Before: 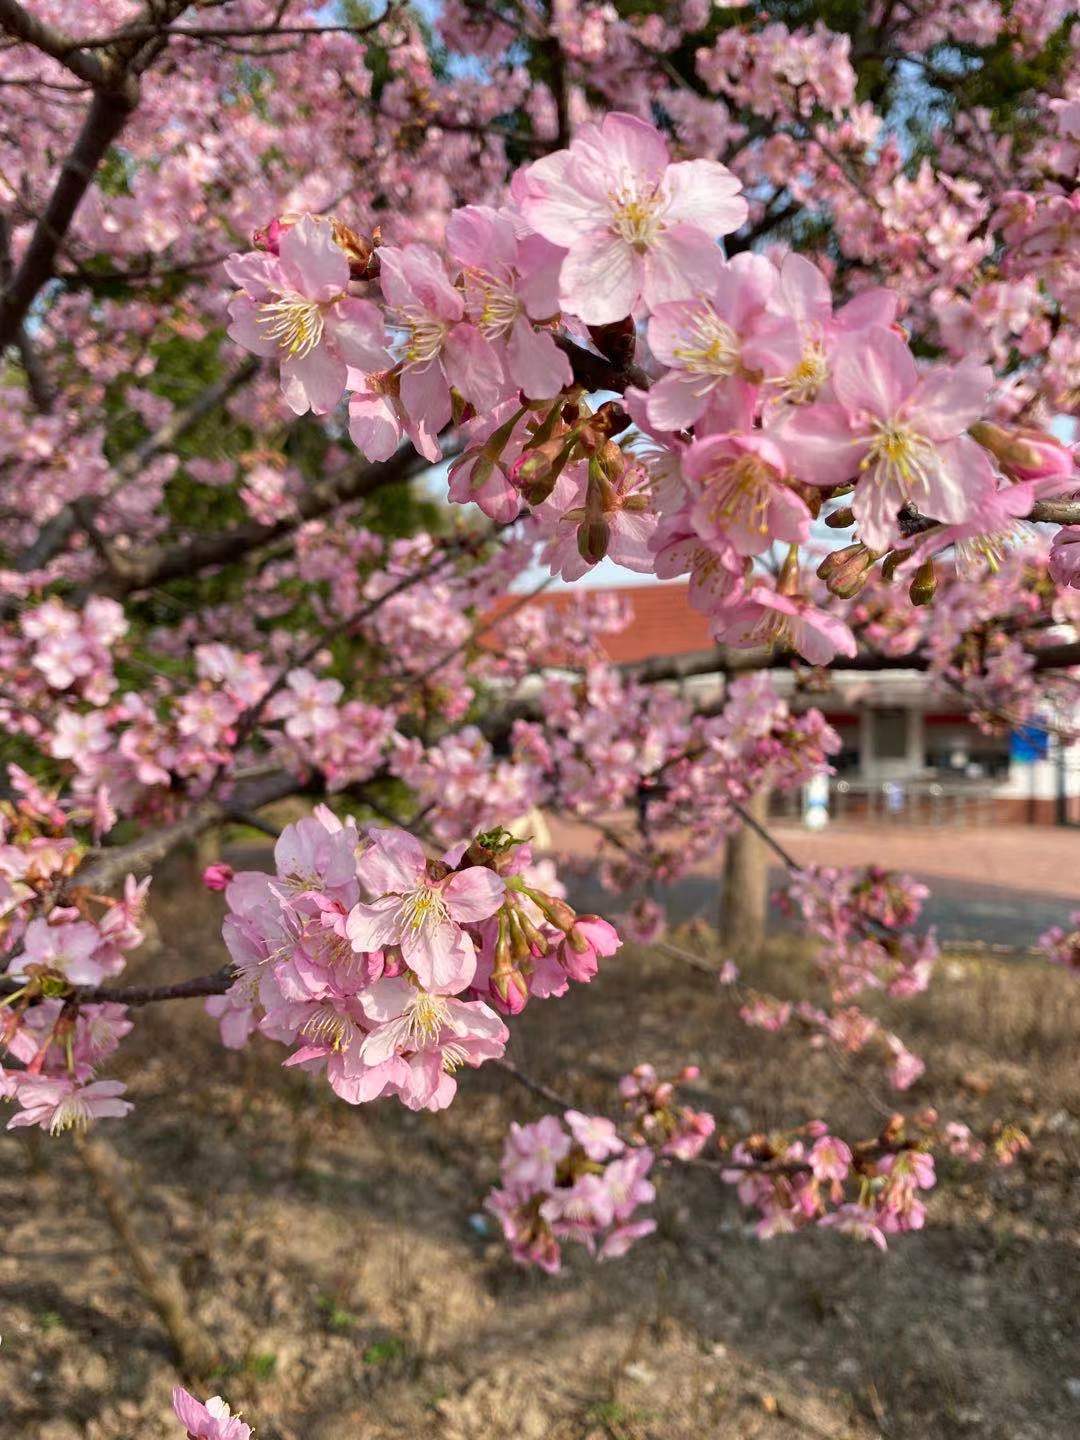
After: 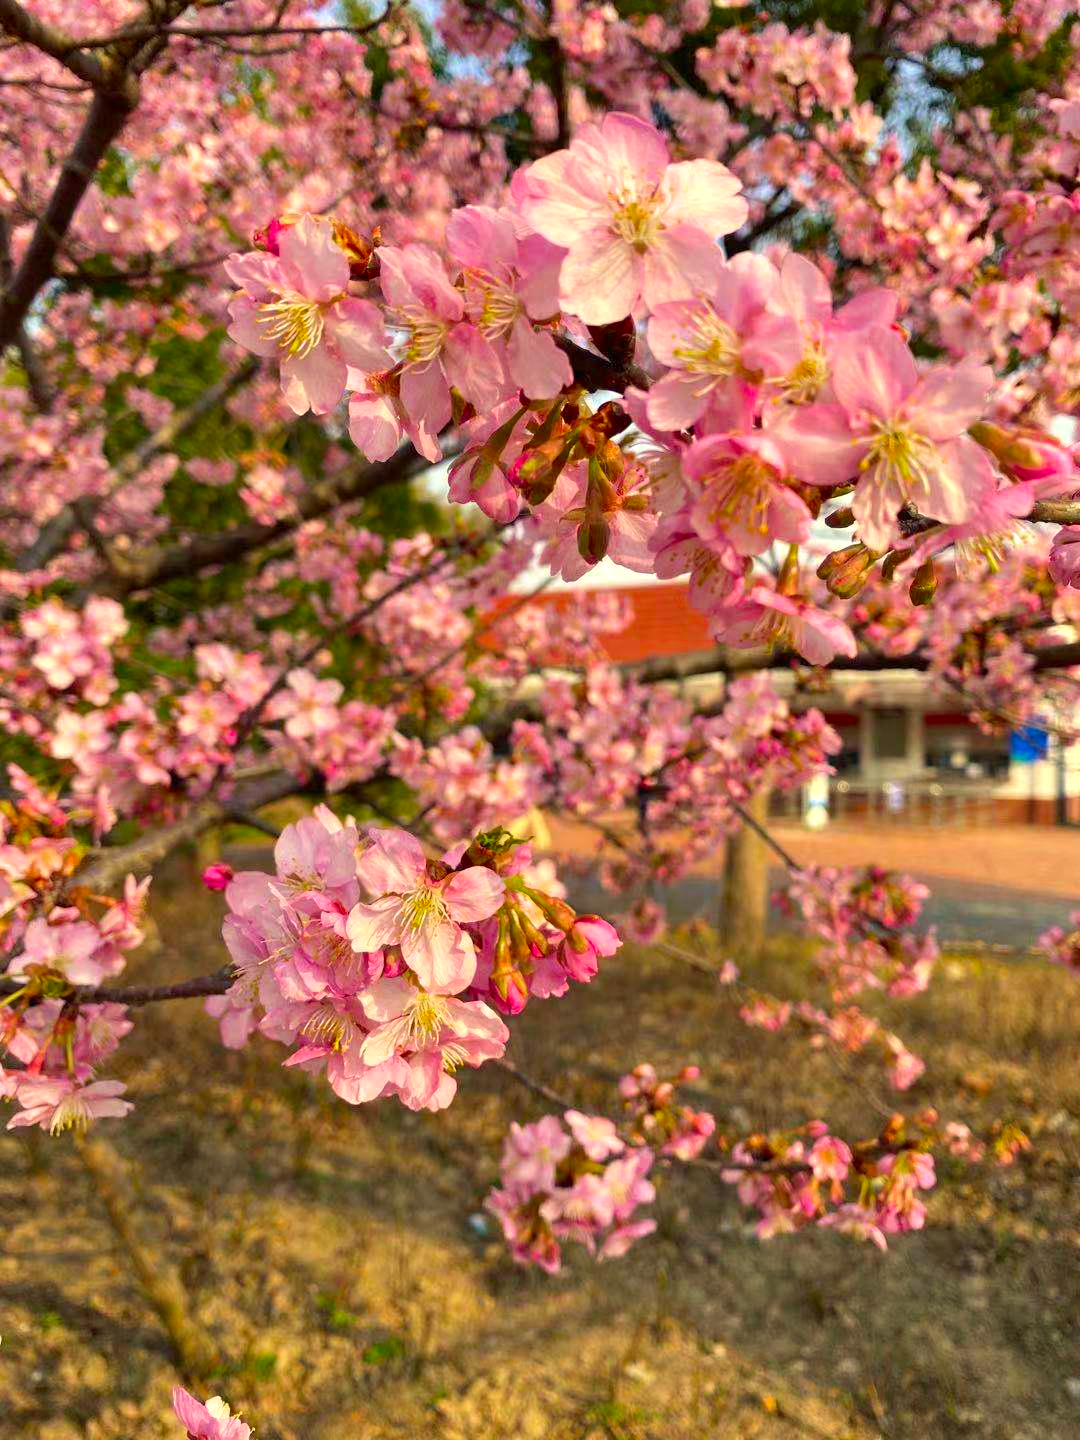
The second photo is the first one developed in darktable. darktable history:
exposure: black level correction 0, exposure 0.499 EV, compensate highlight preservation false
color zones: curves: ch0 [(0, 0.425) (0.143, 0.422) (0.286, 0.42) (0.429, 0.419) (0.571, 0.419) (0.714, 0.42) (0.857, 0.422) (1, 0.425)]; ch1 [(0, 0.666) (0.143, 0.669) (0.286, 0.671) (0.429, 0.67) (0.571, 0.67) (0.714, 0.67) (0.857, 0.67) (1, 0.666)]
color correction: highlights a* 1.33, highlights b* 17.85
